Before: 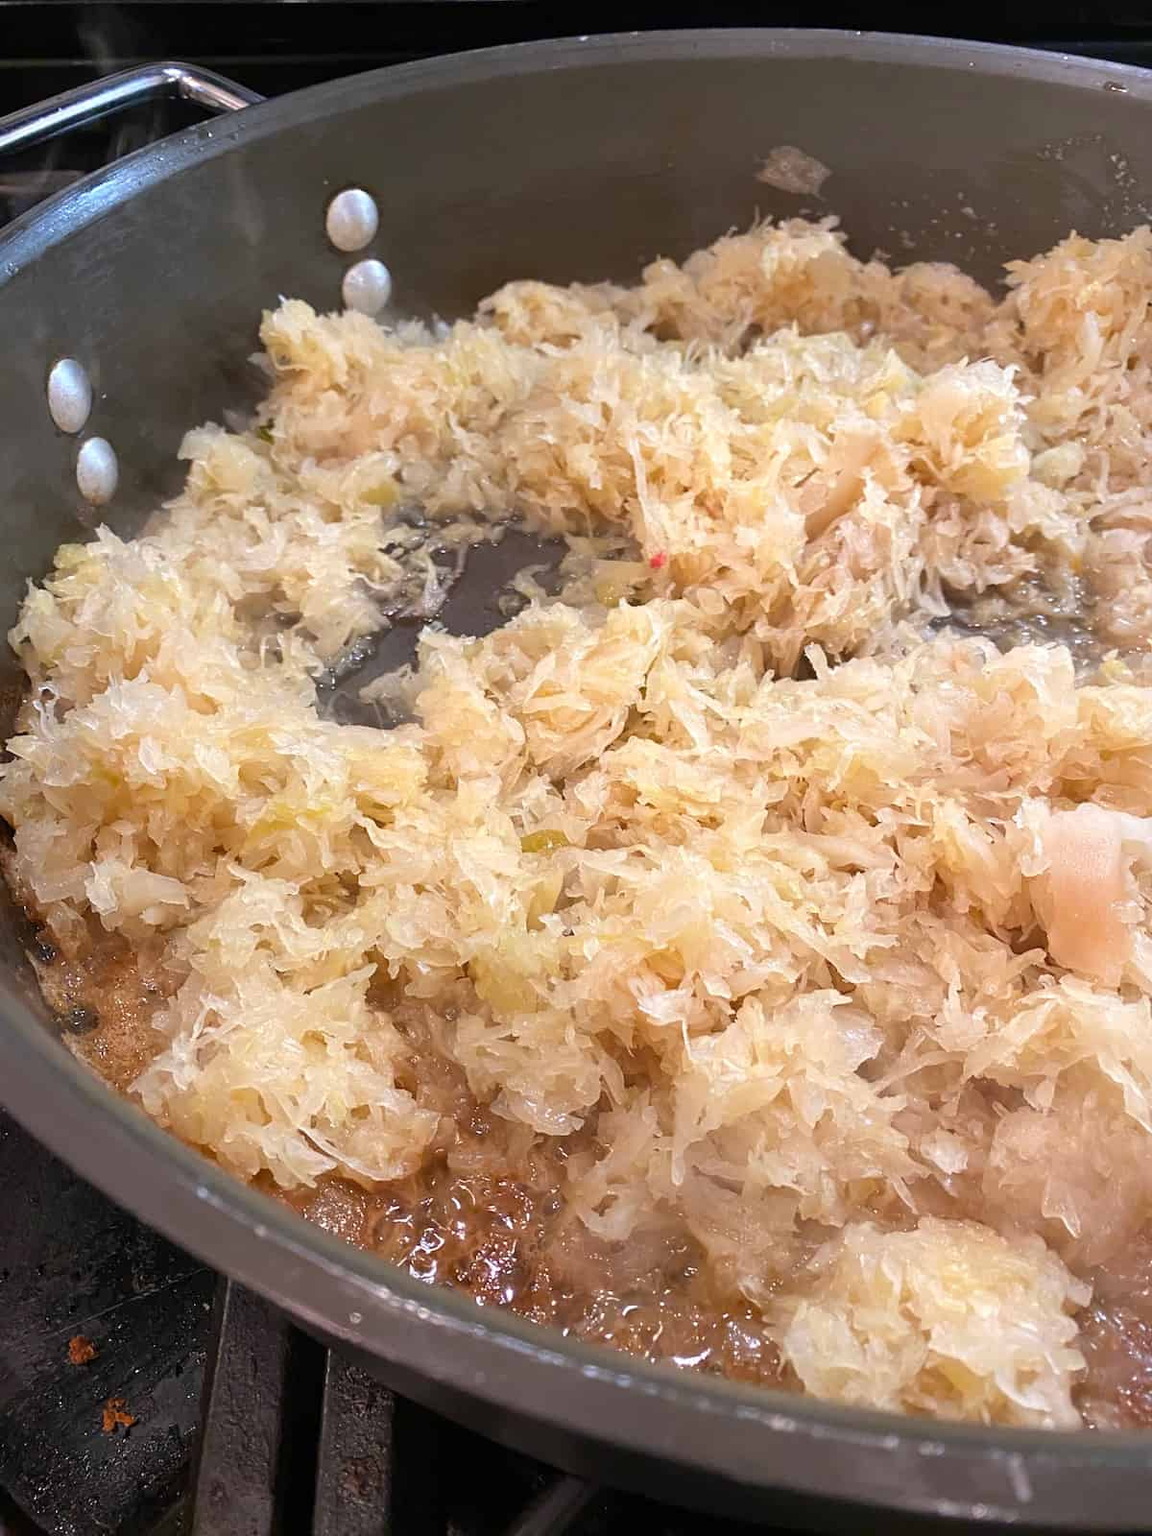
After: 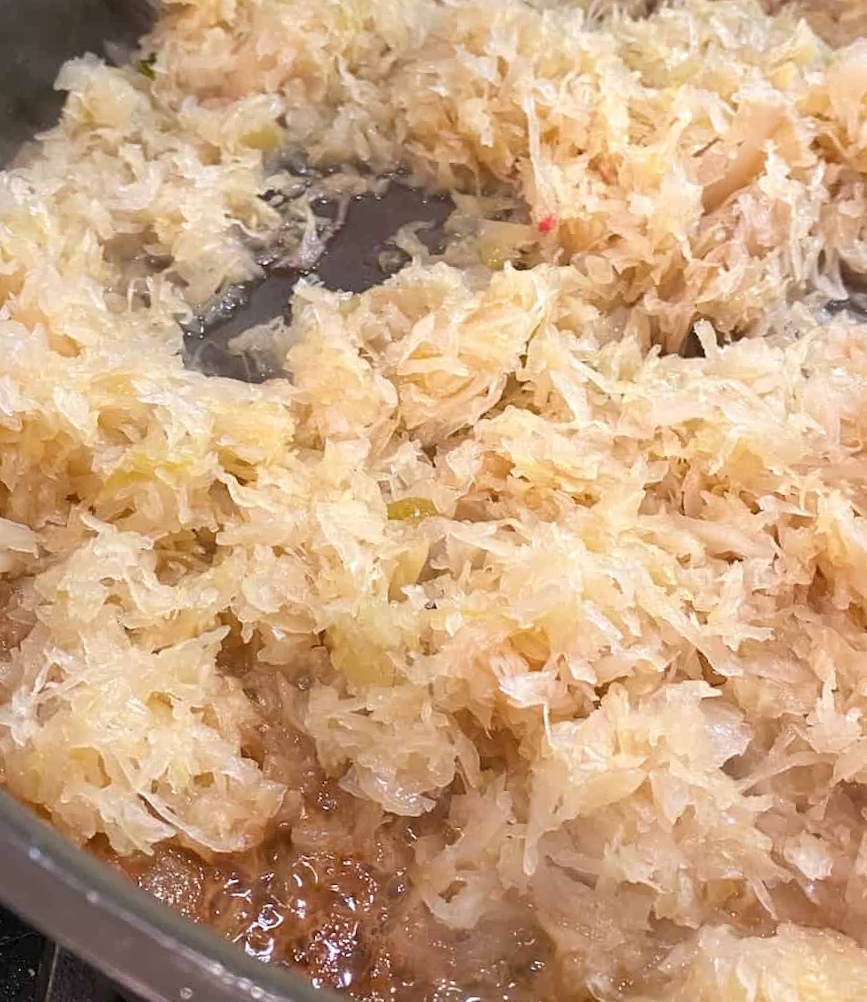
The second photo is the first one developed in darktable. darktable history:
crop and rotate: angle -3.37°, left 9.79%, top 20.73%, right 12.42%, bottom 11.82%
color balance rgb: on, module defaults
